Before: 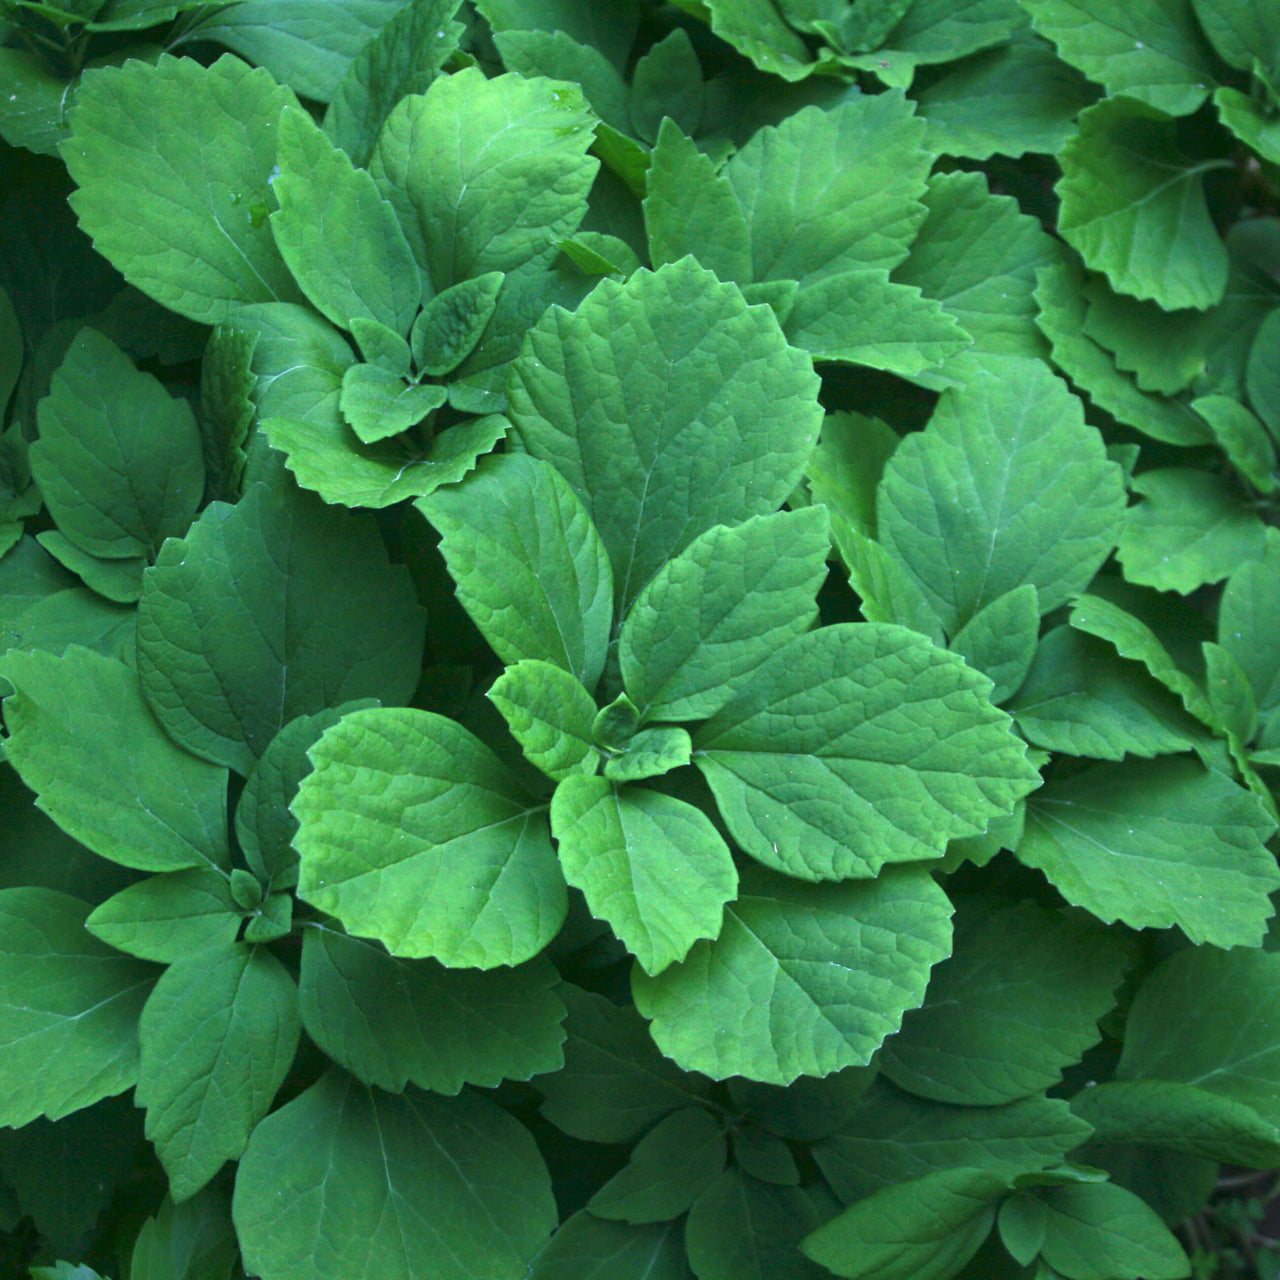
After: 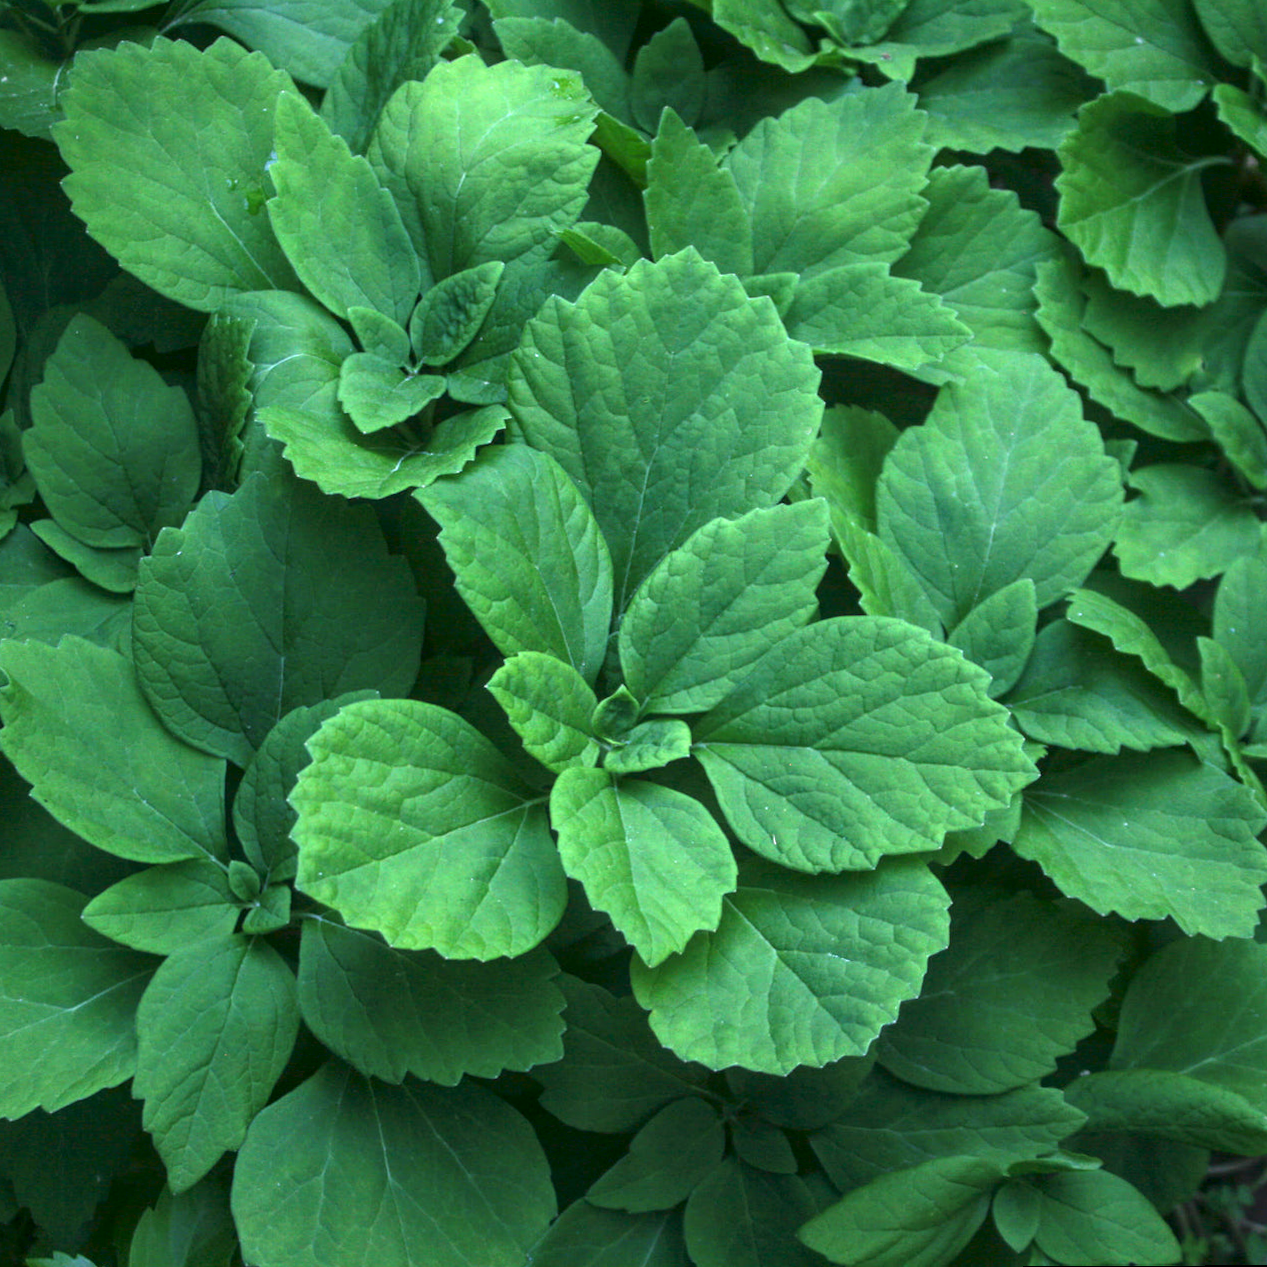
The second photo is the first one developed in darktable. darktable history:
rotate and perspective: rotation 0.174°, lens shift (vertical) 0.013, lens shift (horizontal) 0.019, shear 0.001, automatic cropping original format, crop left 0.007, crop right 0.991, crop top 0.016, crop bottom 0.997
local contrast: on, module defaults
